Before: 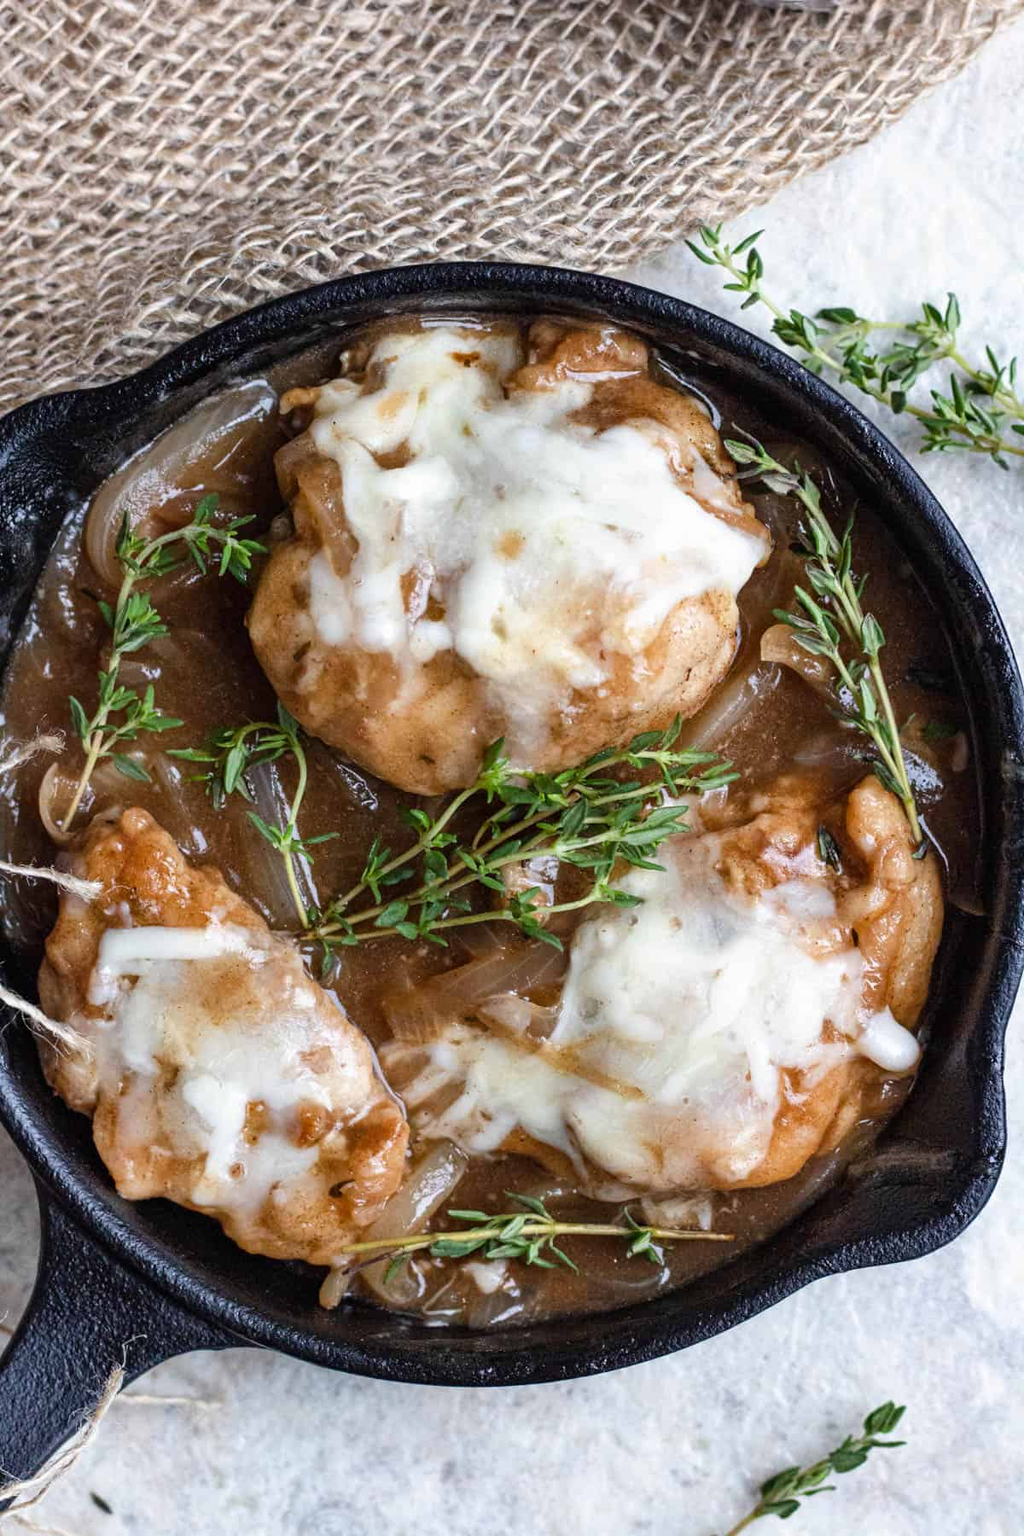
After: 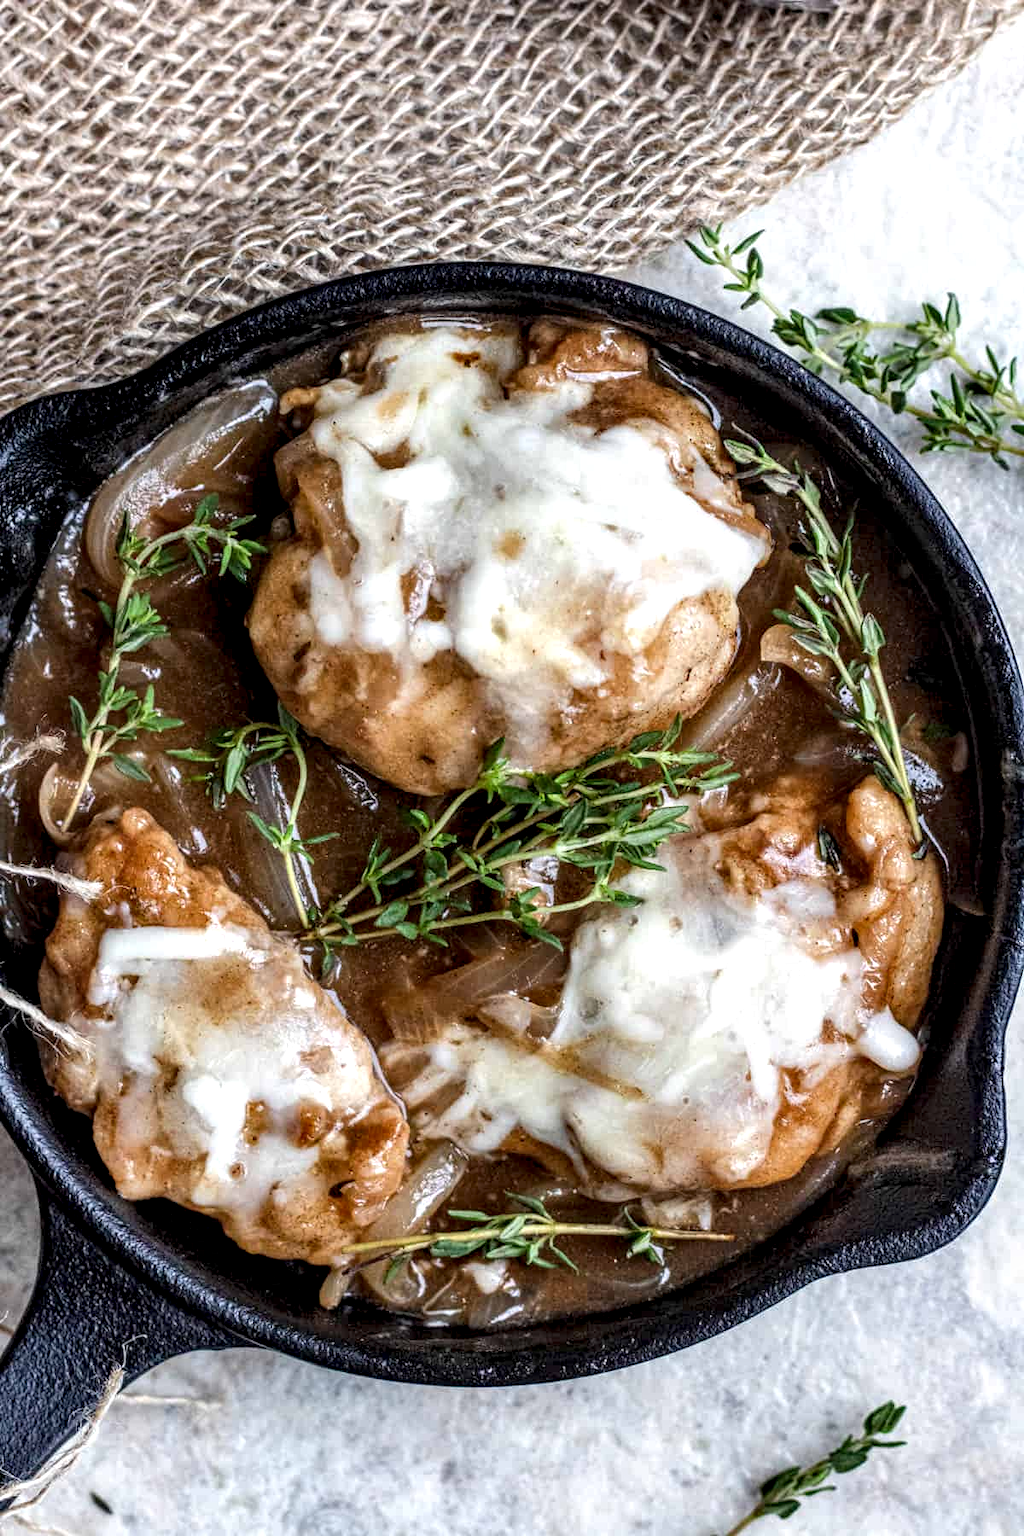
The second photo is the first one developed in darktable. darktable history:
local contrast: detail 160%
tone equalizer: edges refinement/feathering 500, mask exposure compensation -1.57 EV, preserve details no
